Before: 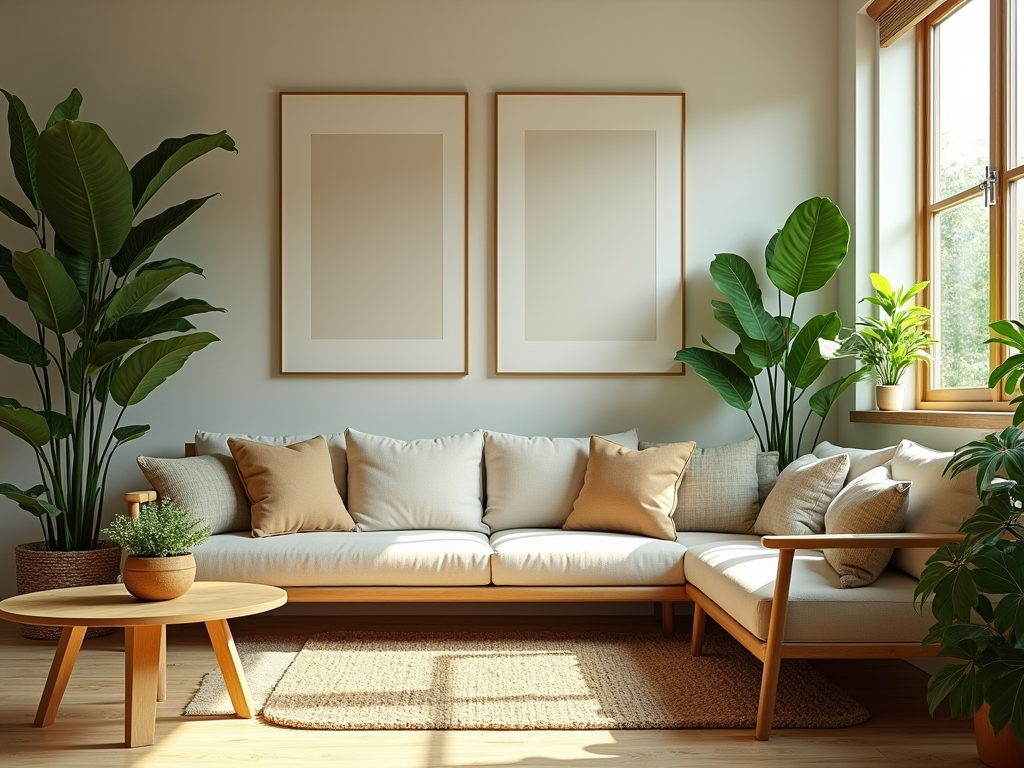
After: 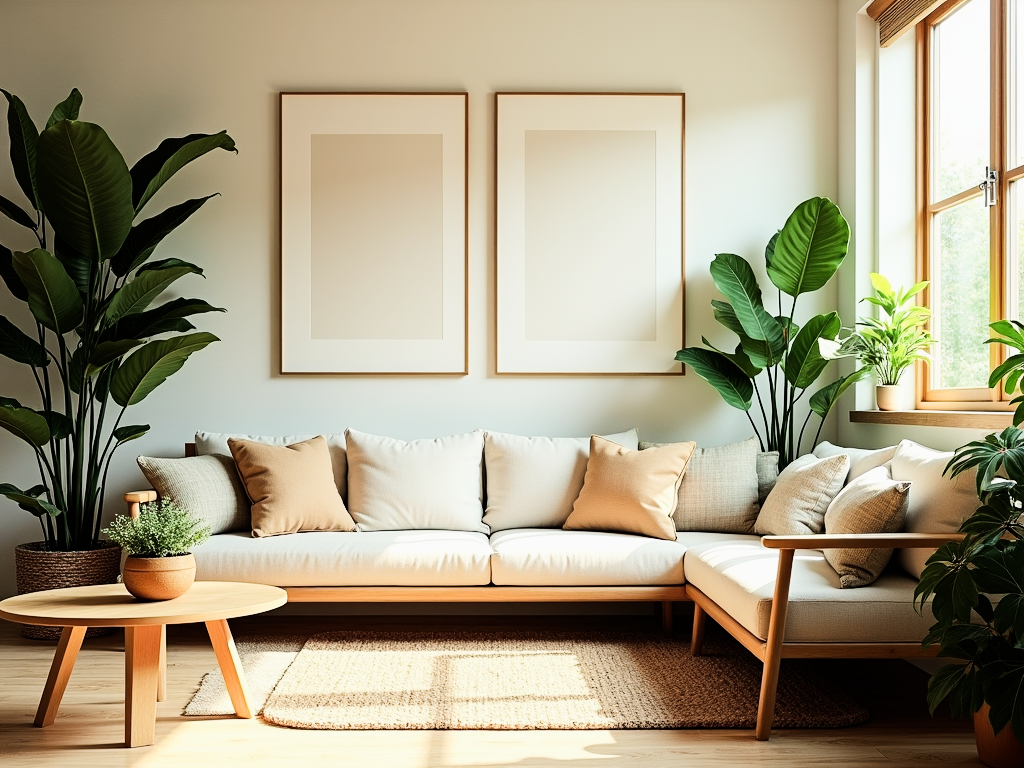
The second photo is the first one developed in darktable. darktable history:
exposure: black level correction 0, exposure 0.5 EV, compensate exposure bias true, compensate highlight preservation false
tone equalizer: -8 EV -1.08 EV, -7 EV -1.01 EV, -6 EV -0.867 EV, -5 EV -0.578 EV, -3 EV 0.578 EV, -2 EV 0.867 EV, -1 EV 1.01 EV, +0 EV 1.08 EV, edges refinement/feathering 500, mask exposure compensation -1.57 EV, preserve details no
filmic rgb: black relative exposure -7.65 EV, white relative exposure 4.56 EV, hardness 3.61
